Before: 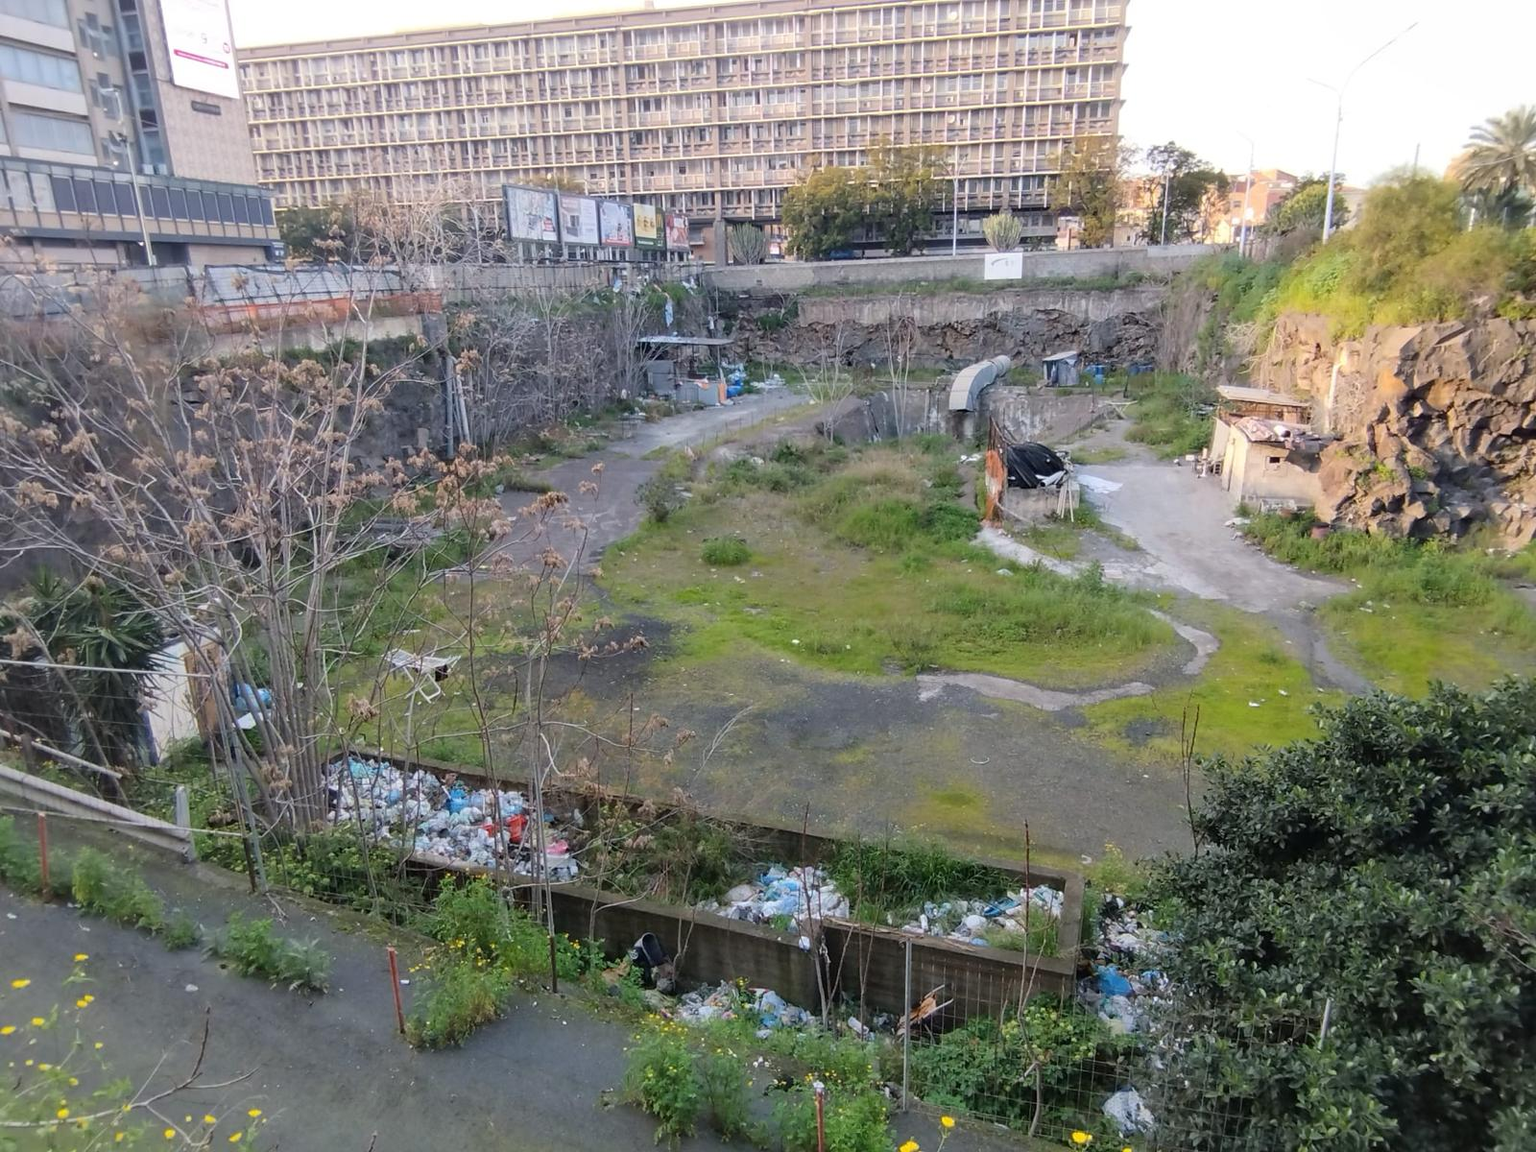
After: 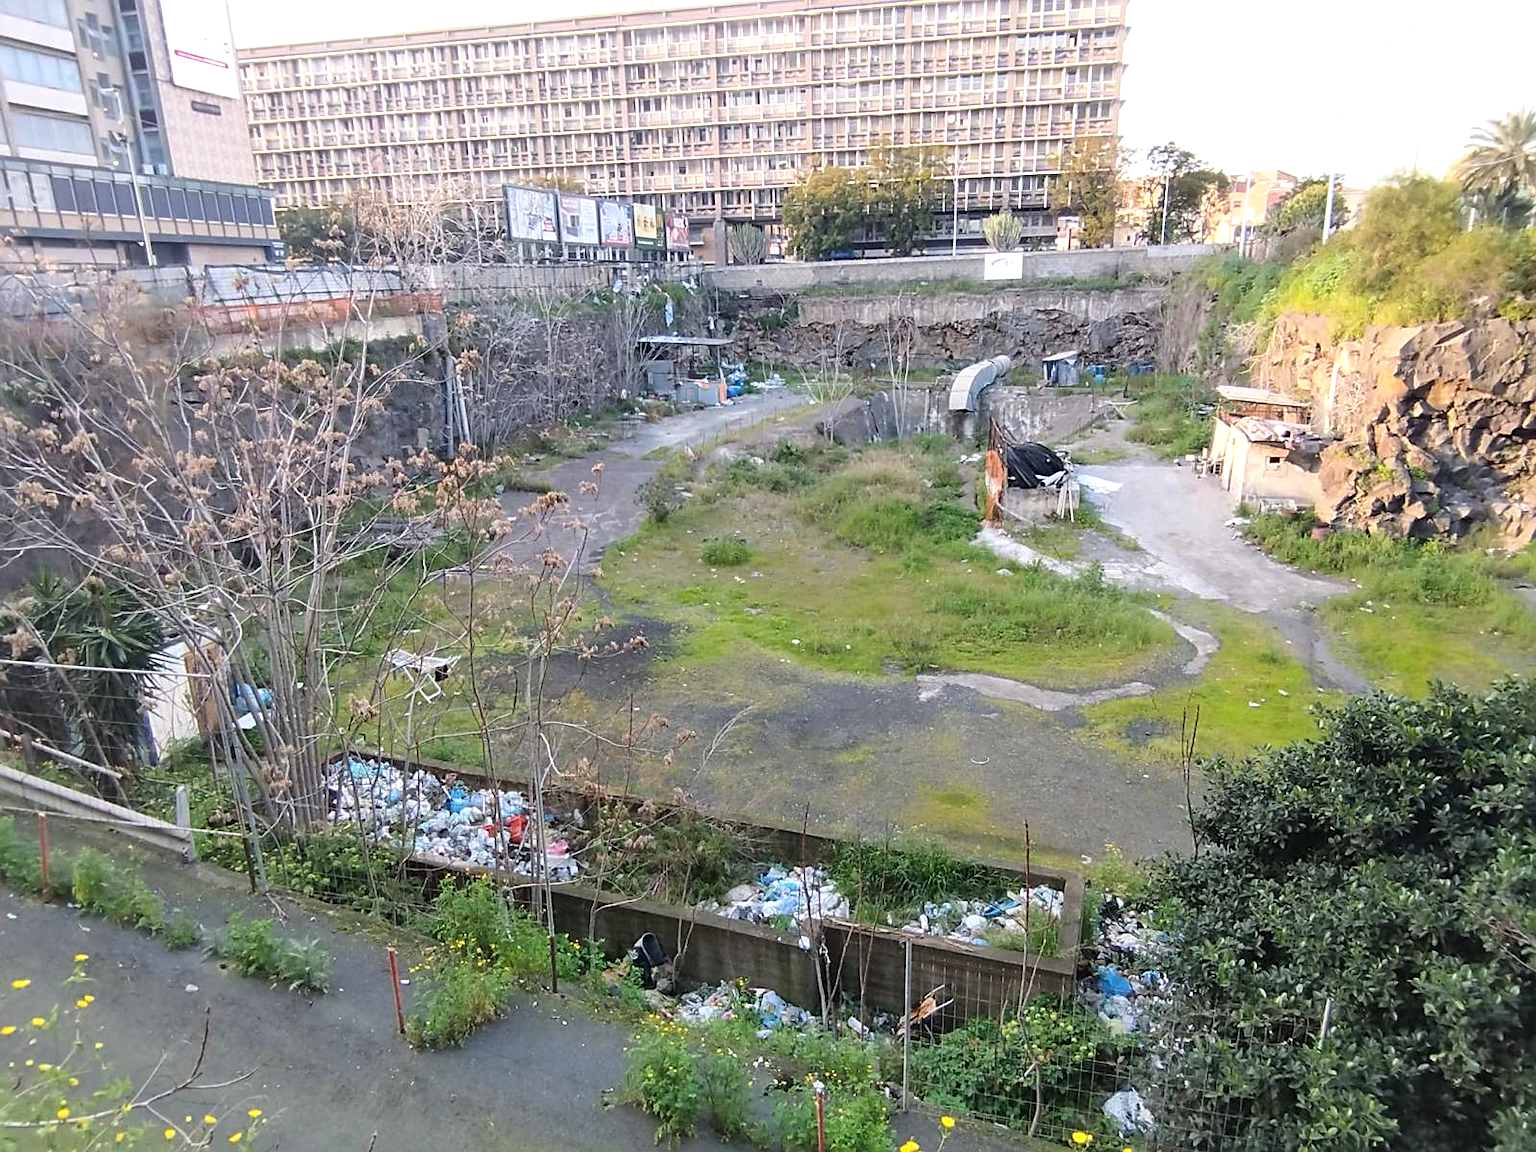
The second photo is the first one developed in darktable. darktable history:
exposure: black level correction 0, exposure 0.498 EV, compensate highlight preservation false
sharpen: on, module defaults
